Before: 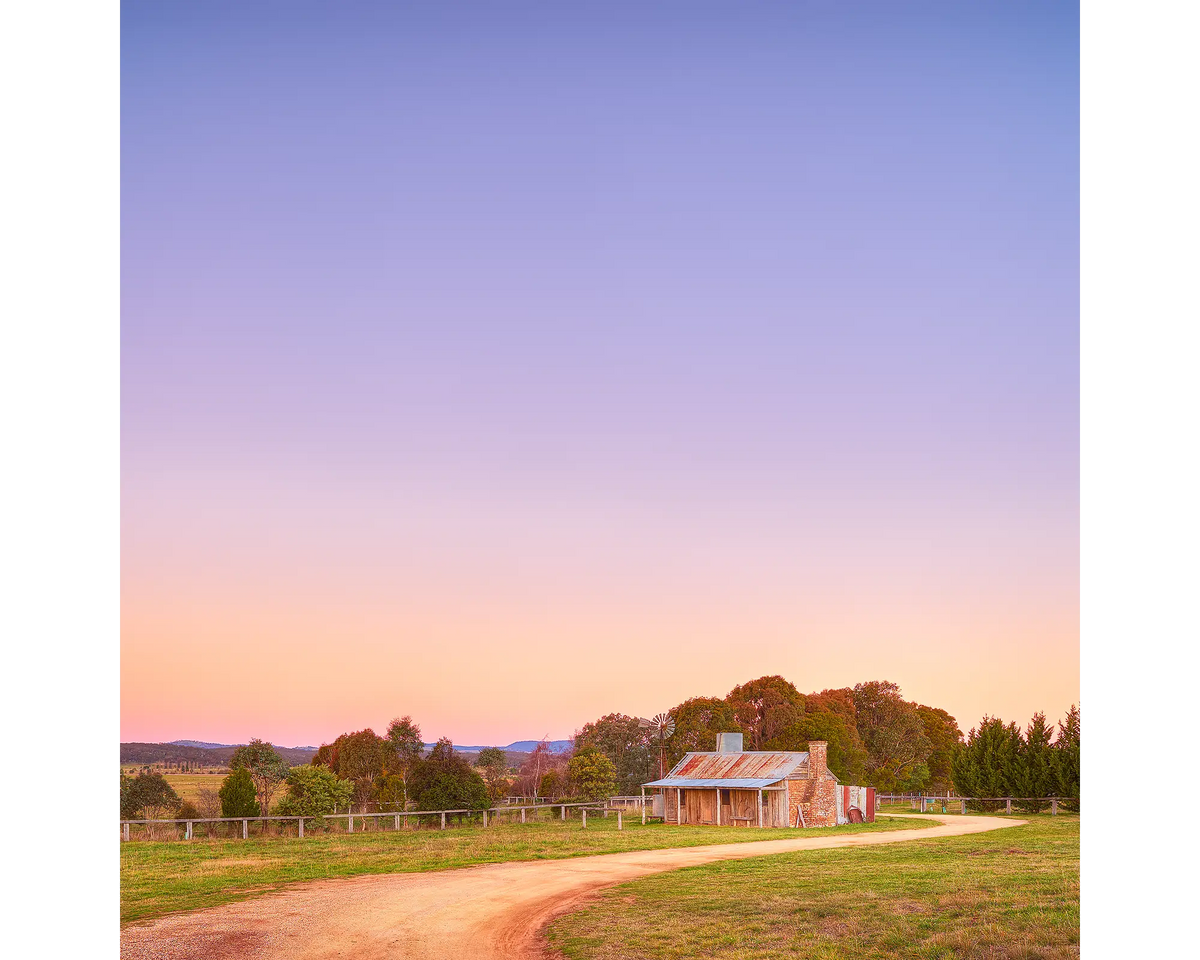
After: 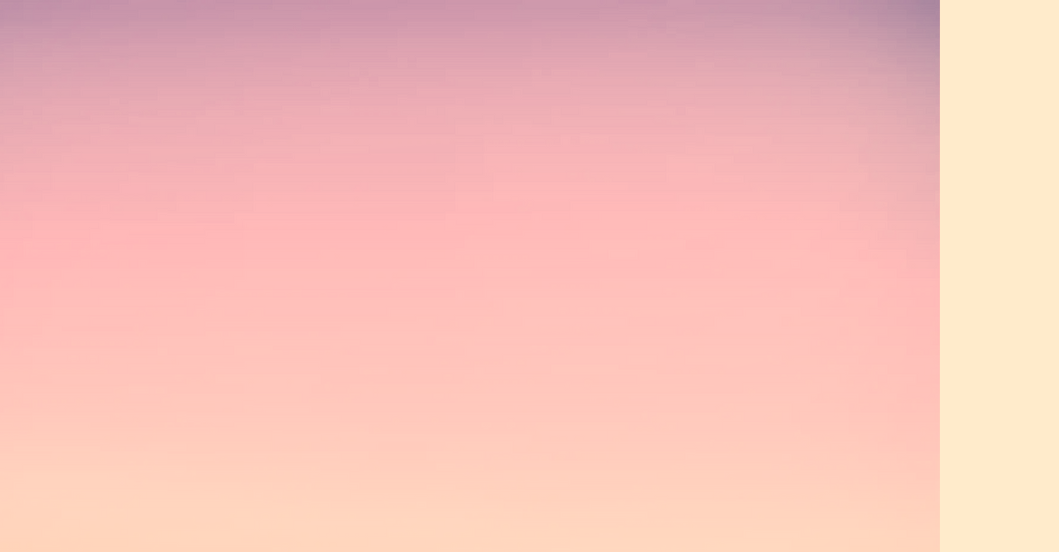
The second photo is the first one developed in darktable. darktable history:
shadows and highlights: soften with gaussian
crop and rotate: left 11.688%, bottom 42.408%
exposure: black level correction -0.04, exposure 0.061 EV, compensate exposure bias true, compensate highlight preservation false
color correction: highlights a* 39.29, highlights b* 39.86, saturation 0.686
base curve: curves: ch0 [(0, 0) (0.028, 0.03) (0.121, 0.232) (0.46, 0.748) (0.859, 0.968) (1, 1)], preserve colors none
